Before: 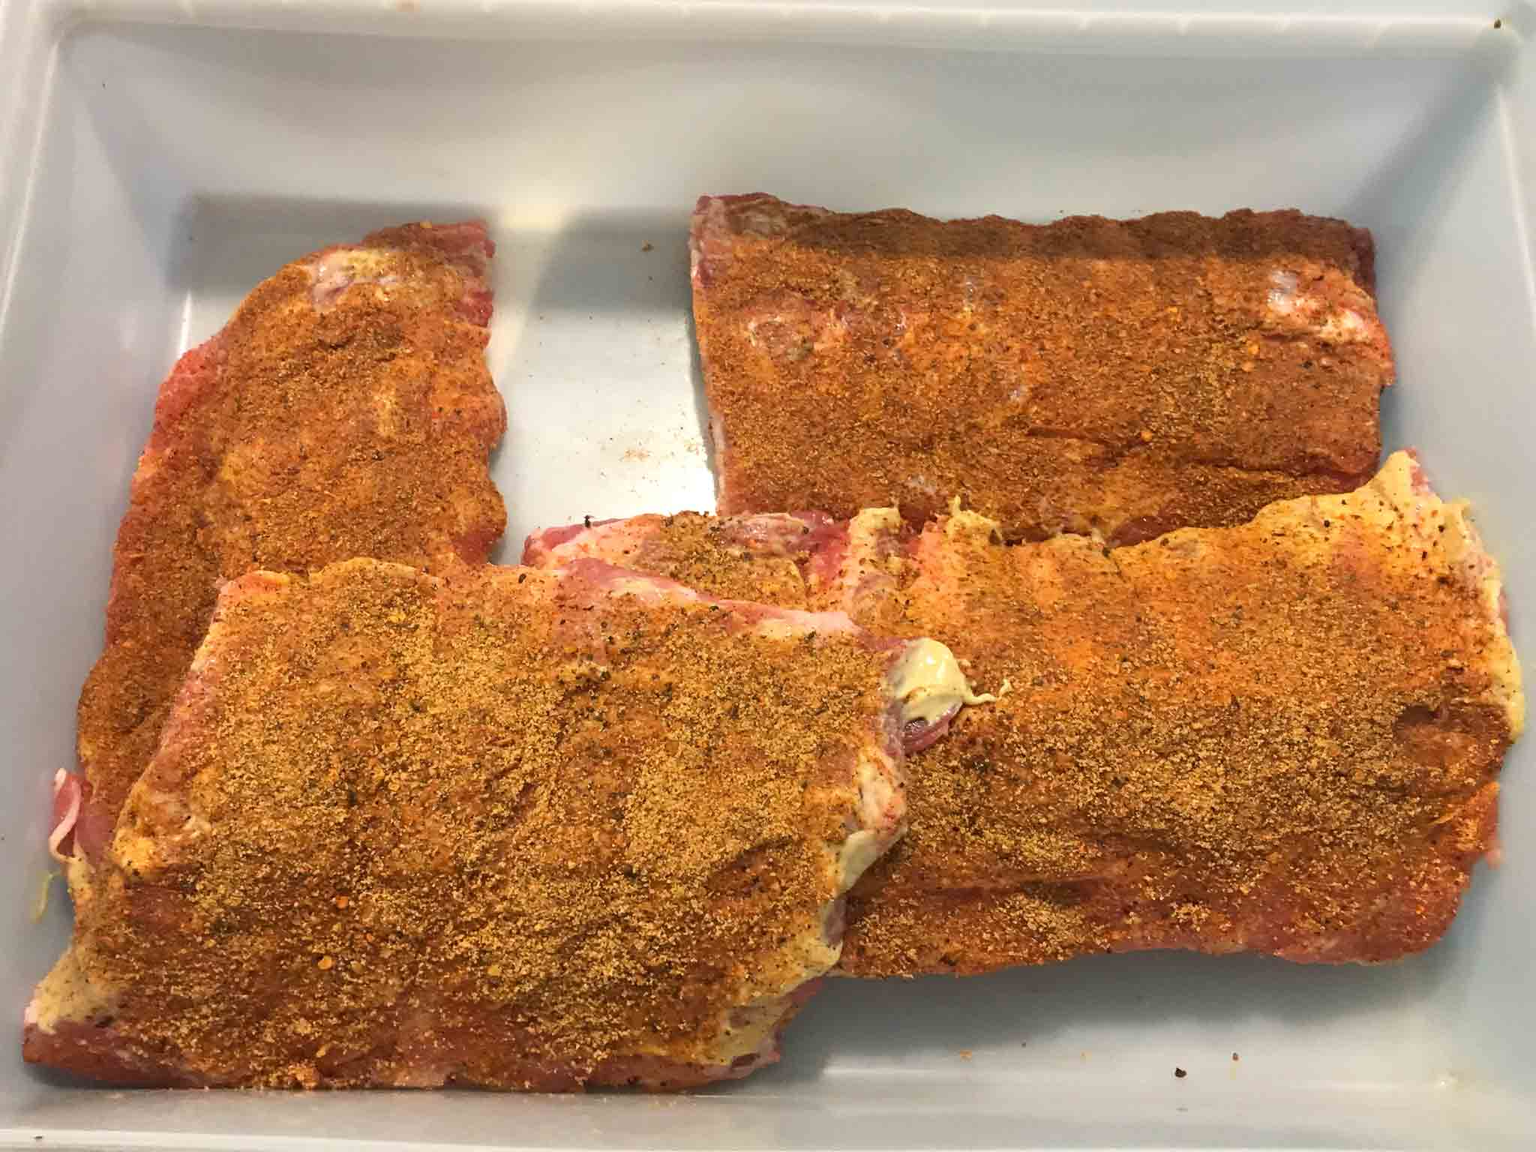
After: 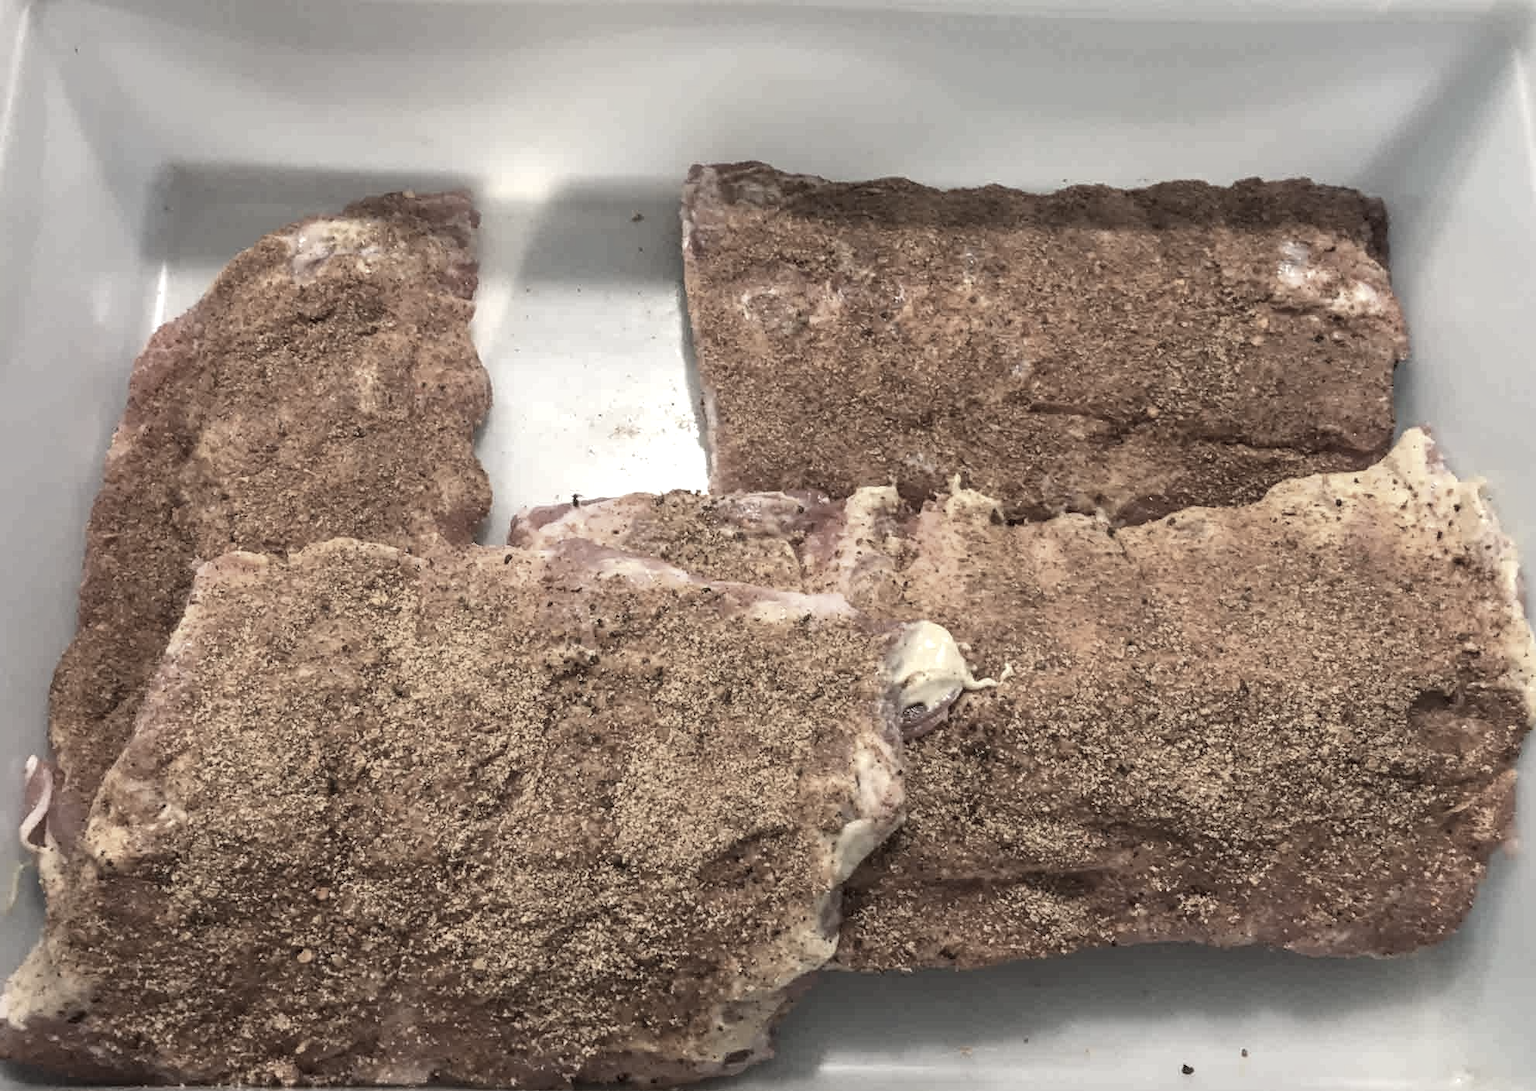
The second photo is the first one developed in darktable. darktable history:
color zones: curves: ch1 [(0.238, 0.163) (0.476, 0.2) (0.733, 0.322) (0.848, 0.134)]
crop: left 1.964%, top 3.251%, right 1.122%, bottom 4.933%
local contrast: detail 130%
